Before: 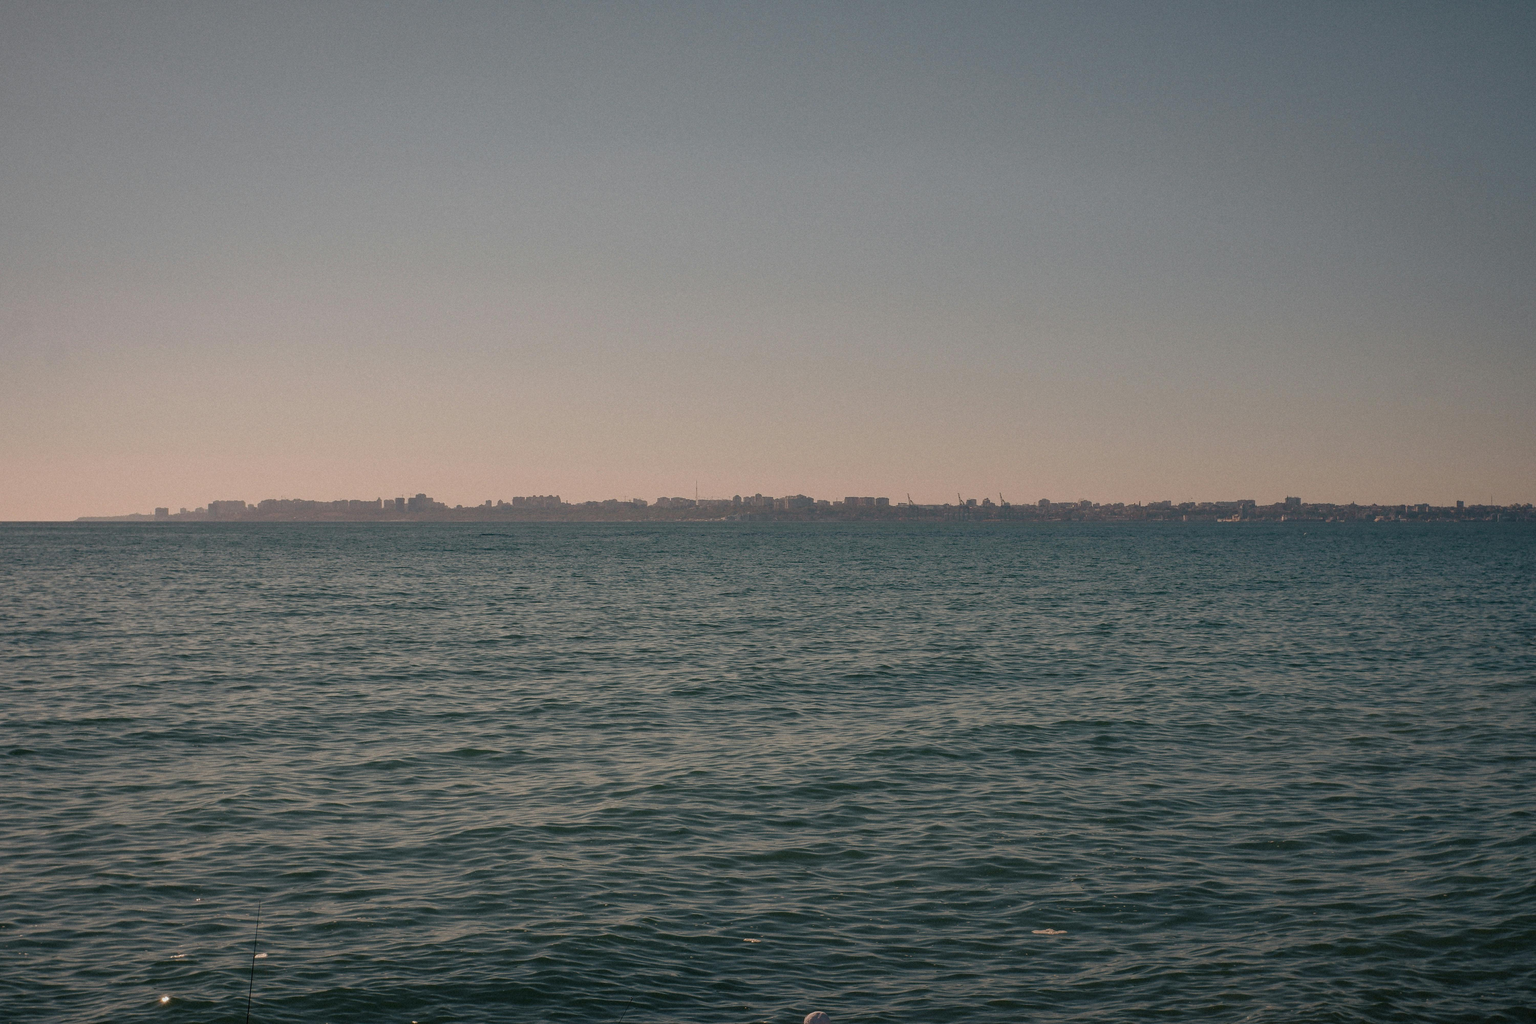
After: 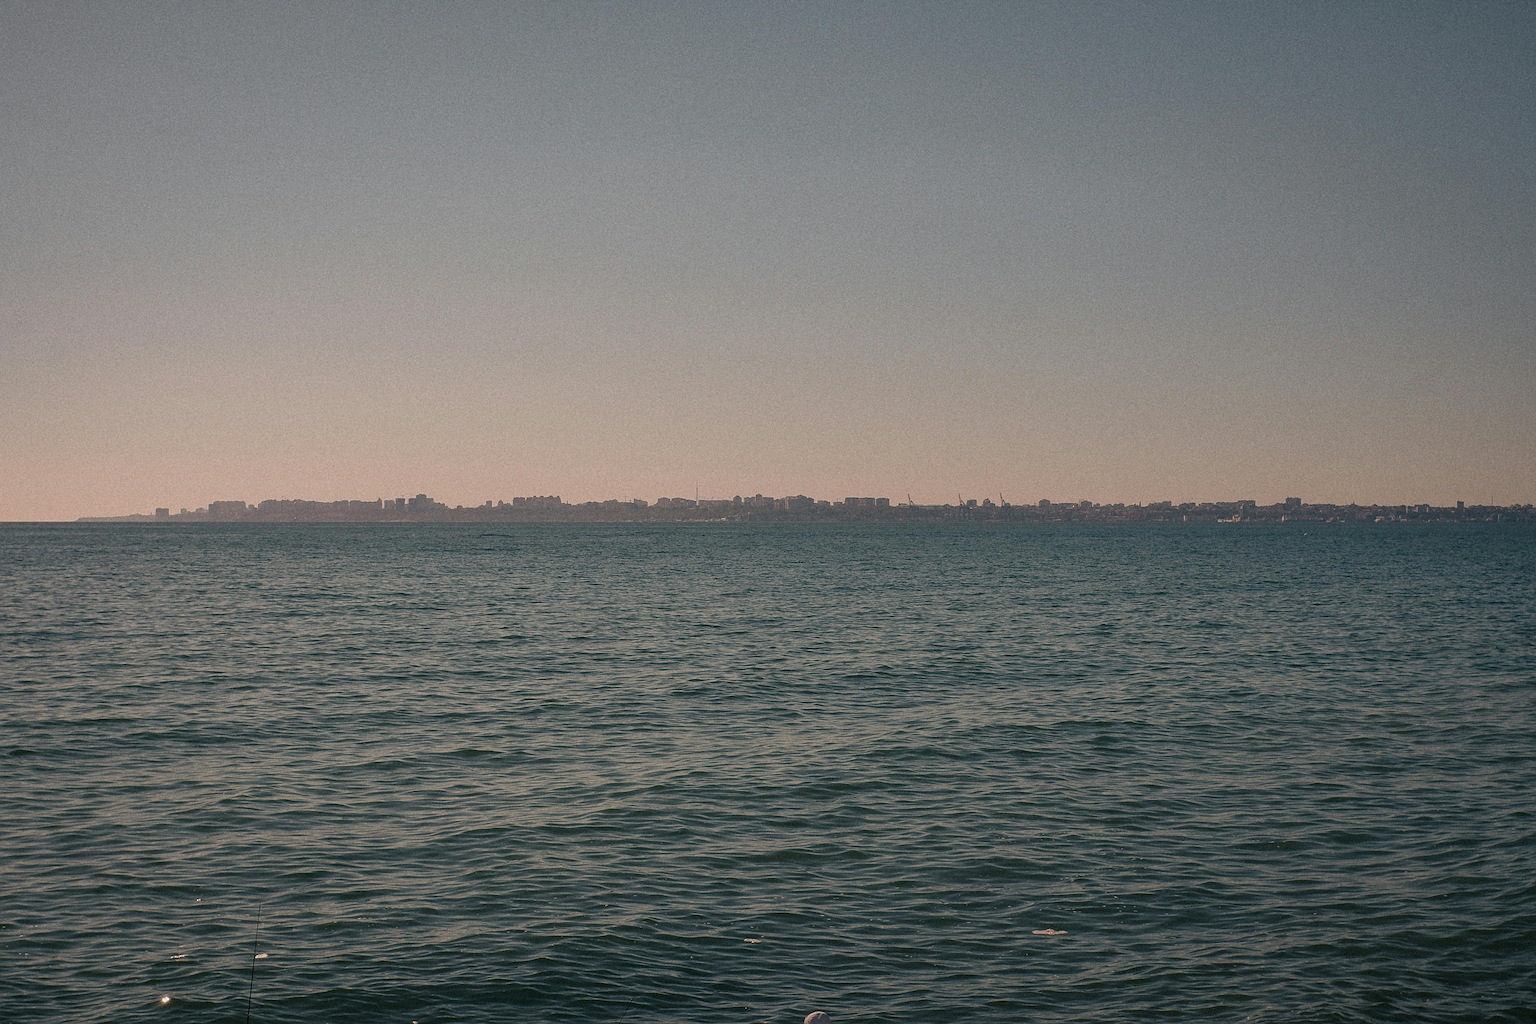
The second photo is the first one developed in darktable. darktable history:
sharpen: radius 4
grain: coarseness 7.08 ISO, strength 21.67%, mid-tones bias 59.58%
